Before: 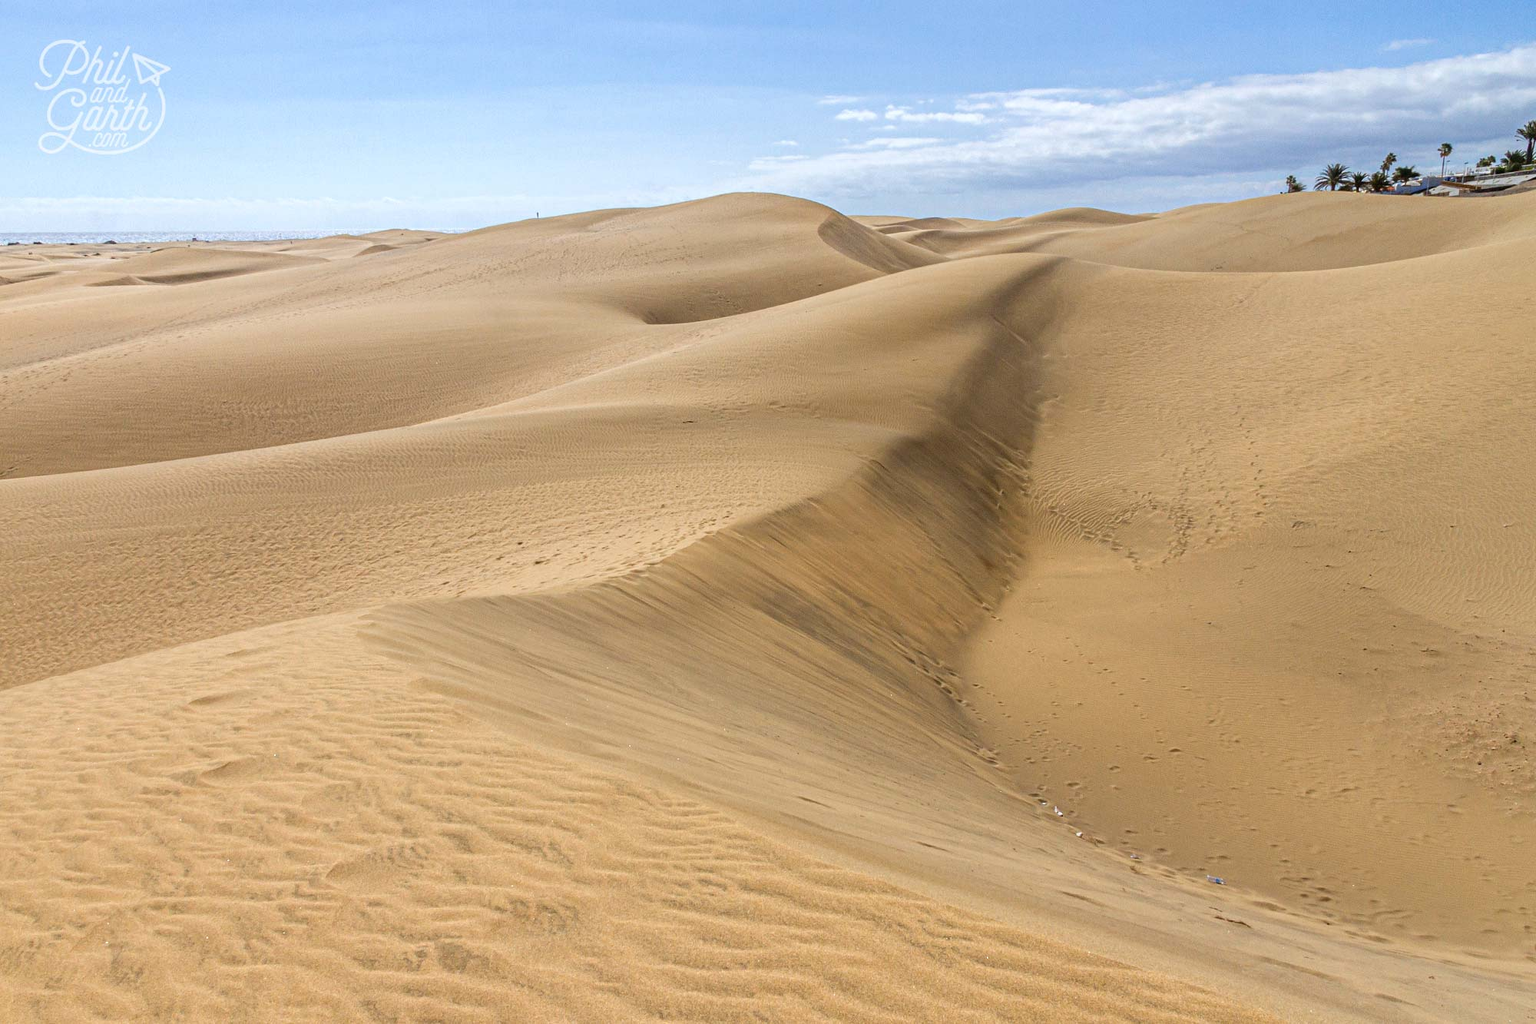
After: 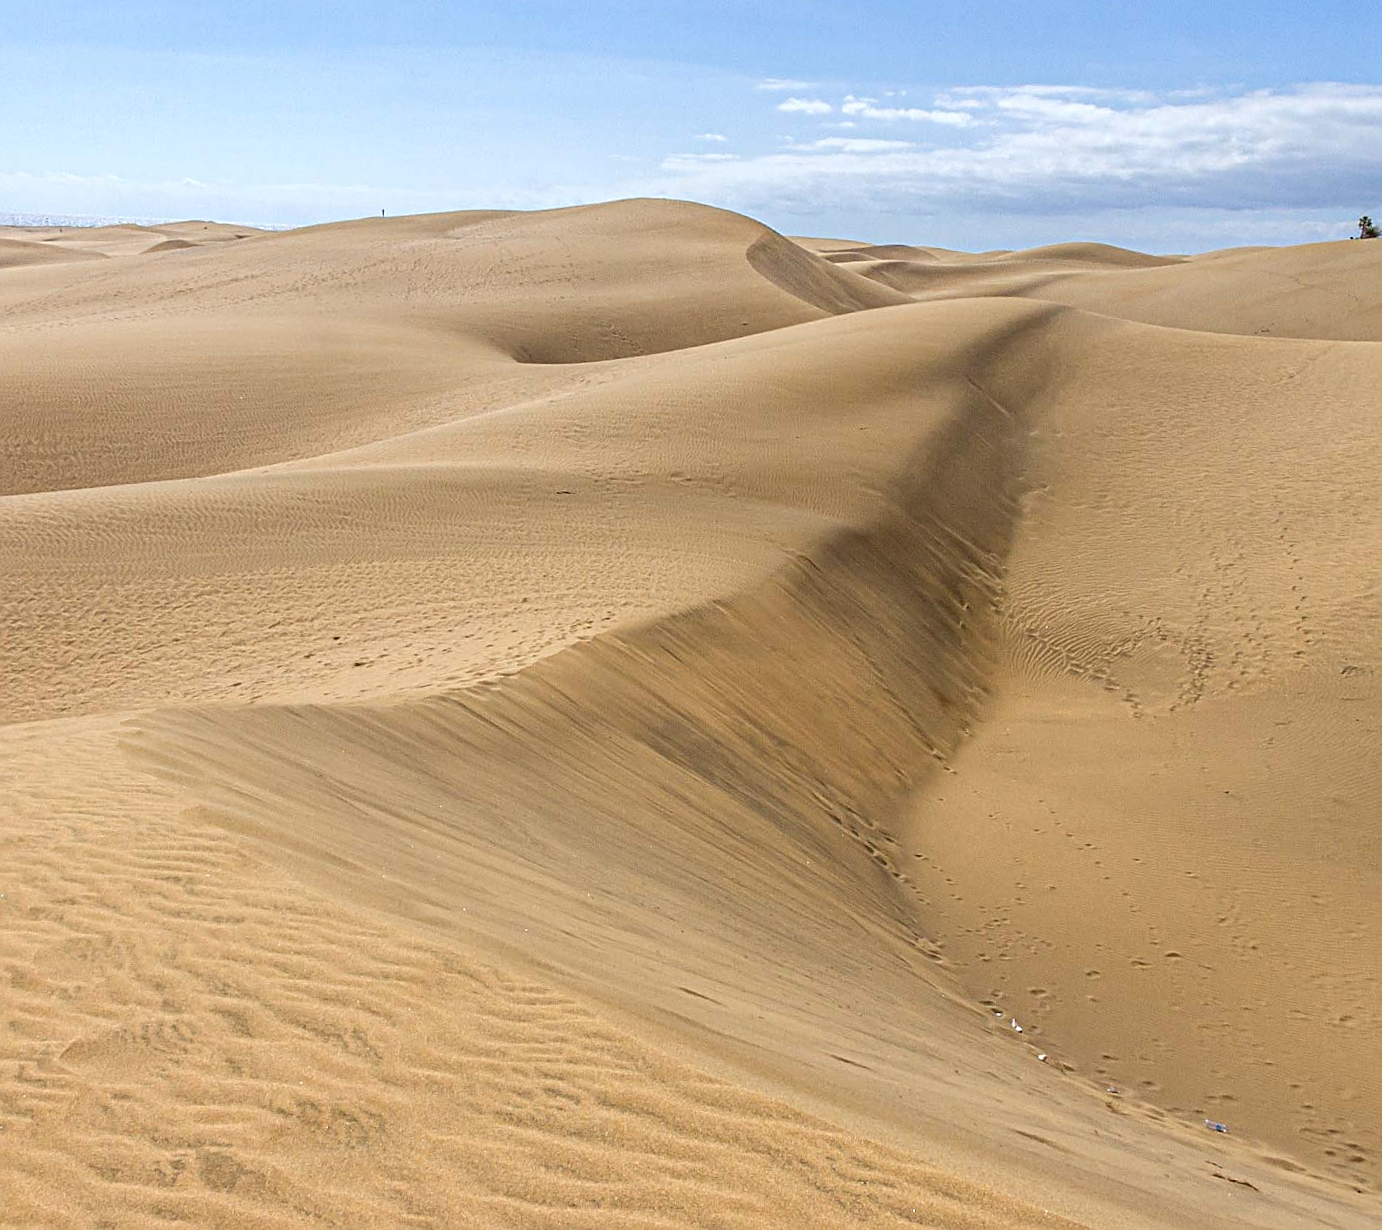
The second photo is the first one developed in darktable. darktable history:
crop and rotate: angle -3.21°, left 14.276%, top 0.043%, right 10.93%, bottom 0.015%
sharpen: on, module defaults
